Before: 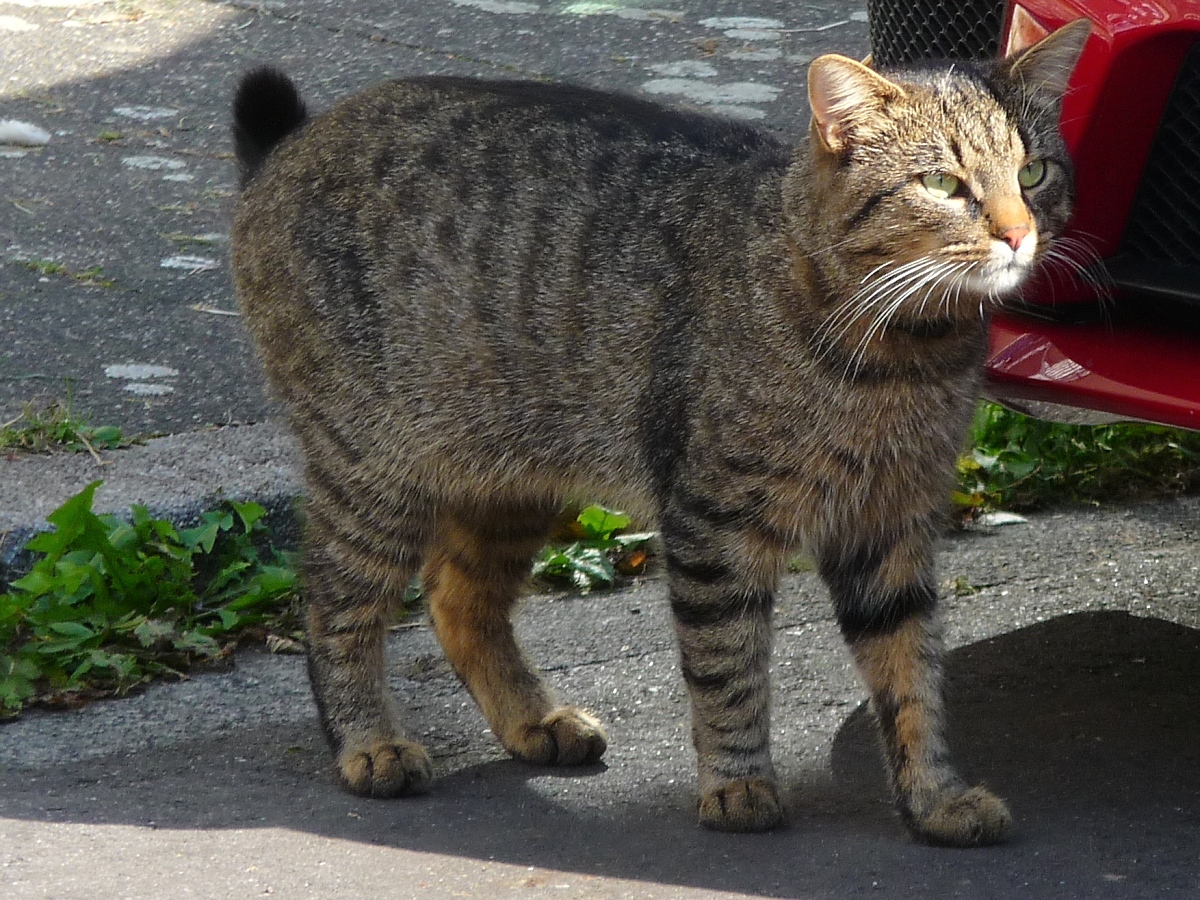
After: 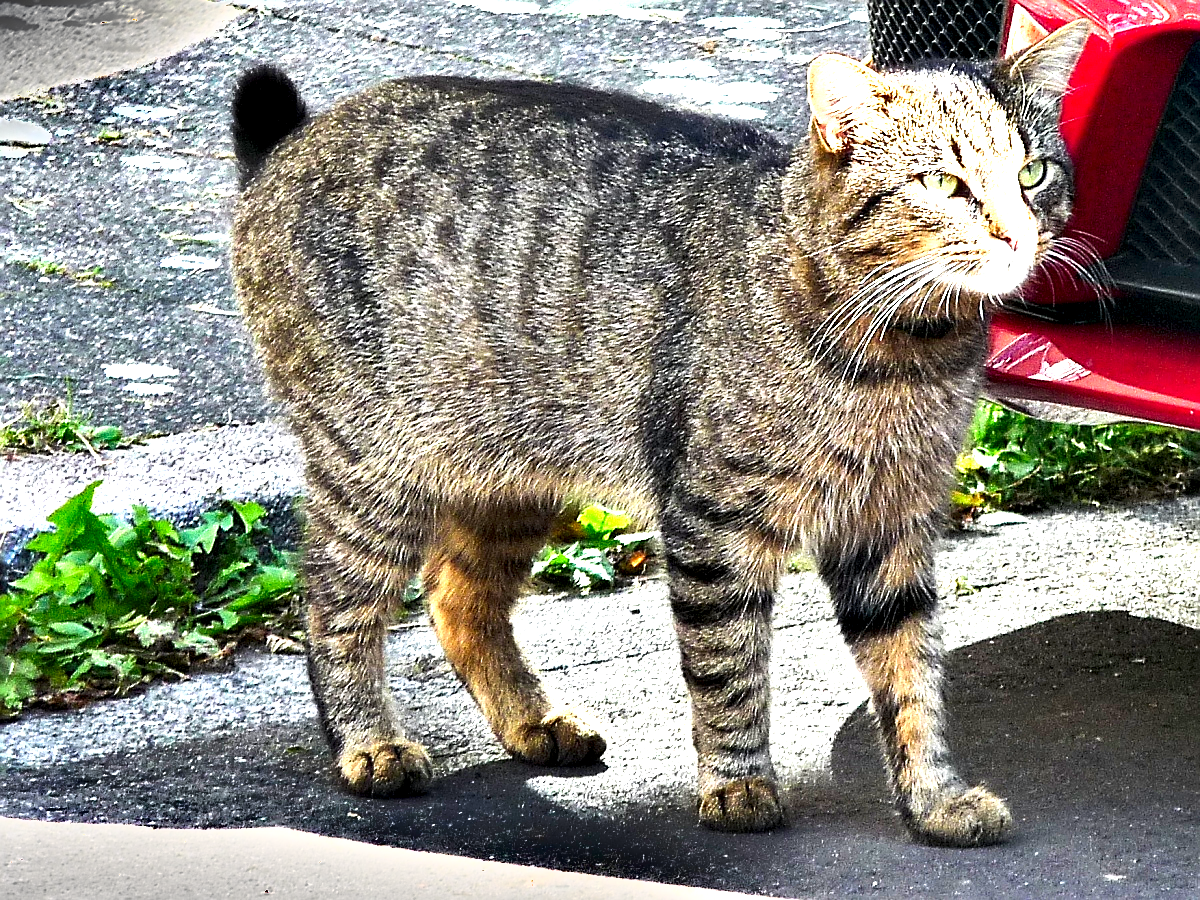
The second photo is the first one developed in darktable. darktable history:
exposure: black level correction 0, exposure 1.572 EV, compensate exposure bias true, compensate highlight preservation false
shadows and highlights: shadows 32.96, highlights -46.68, compress 49.82%, soften with gaussian
contrast equalizer: octaves 7, y [[0.6 ×6], [0.55 ×6], [0 ×6], [0 ×6], [0 ×6]]
sharpen: on, module defaults
